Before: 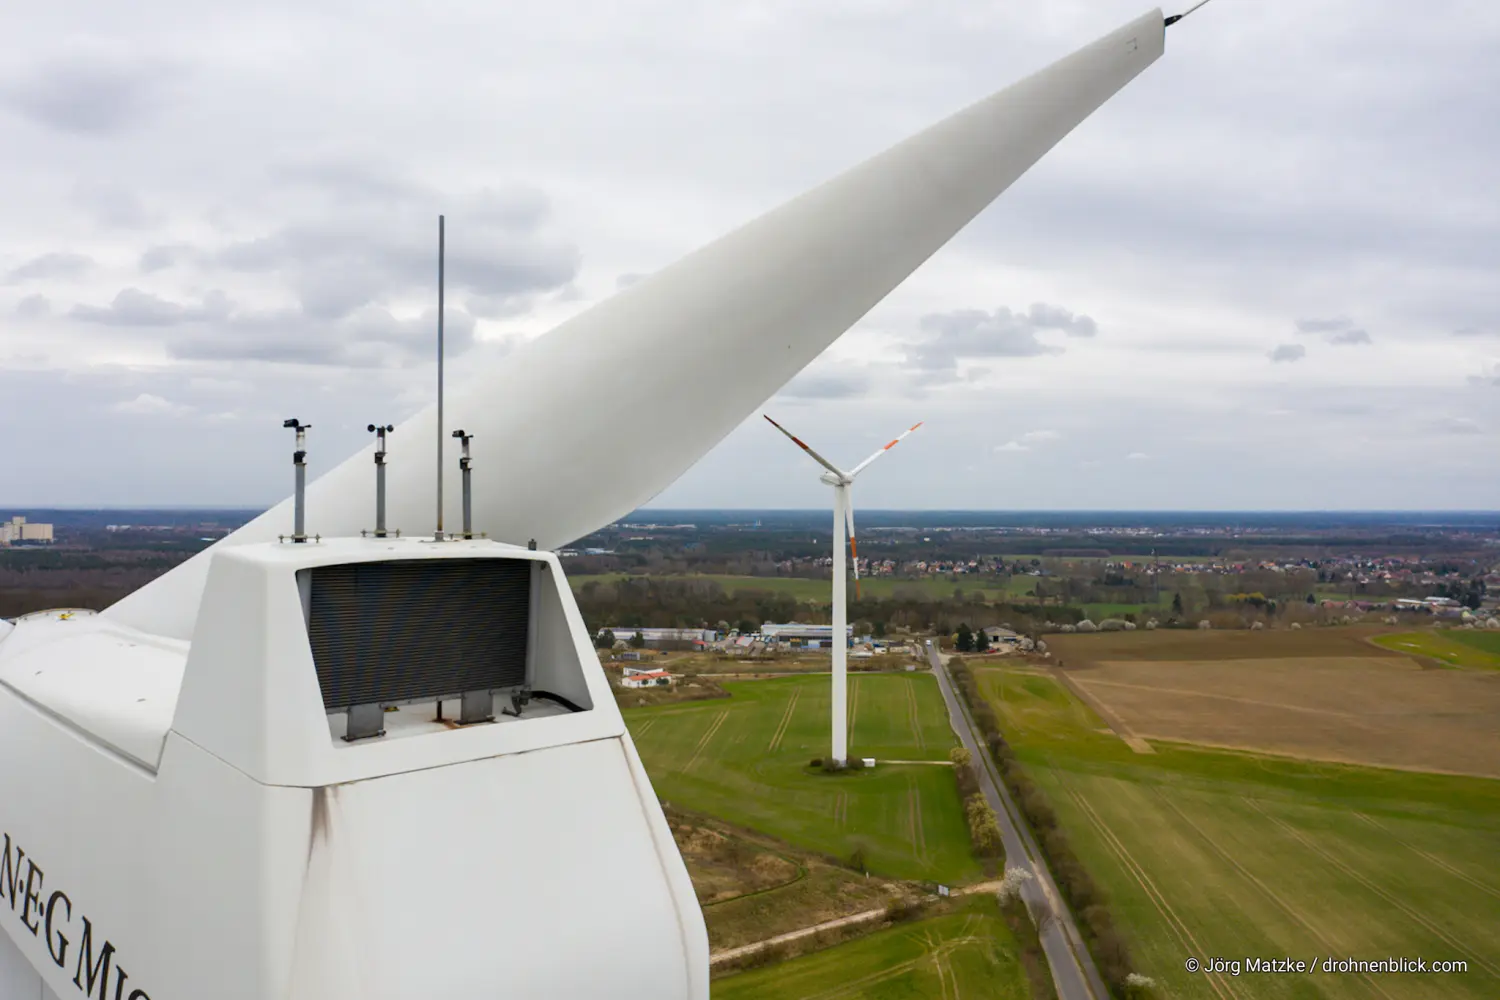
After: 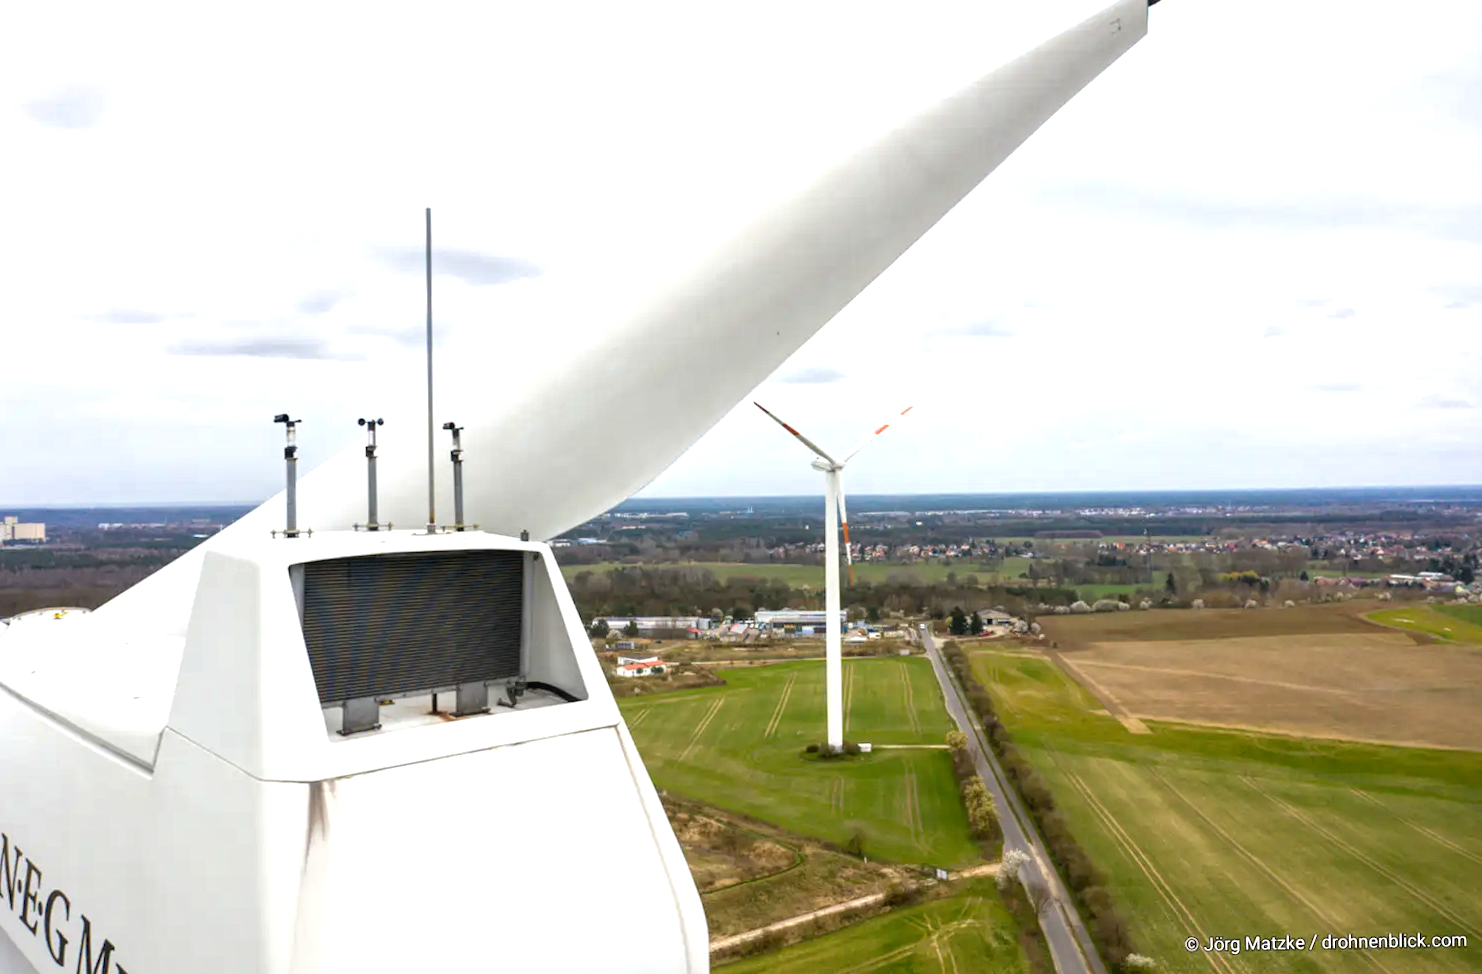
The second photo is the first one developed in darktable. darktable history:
white balance: emerald 1
tone equalizer: on, module defaults
exposure: black level correction 0, exposure 0.7 EV, compensate exposure bias true, compensate highlight preservation false
rotate and perspective: rotation -1°, crop left 0.011, crop right 0.989, crop top 0.025, crop bottom 0.975
local contrast: highlights 99%, shadows 86%, detail 160%, midtone range 0.2
